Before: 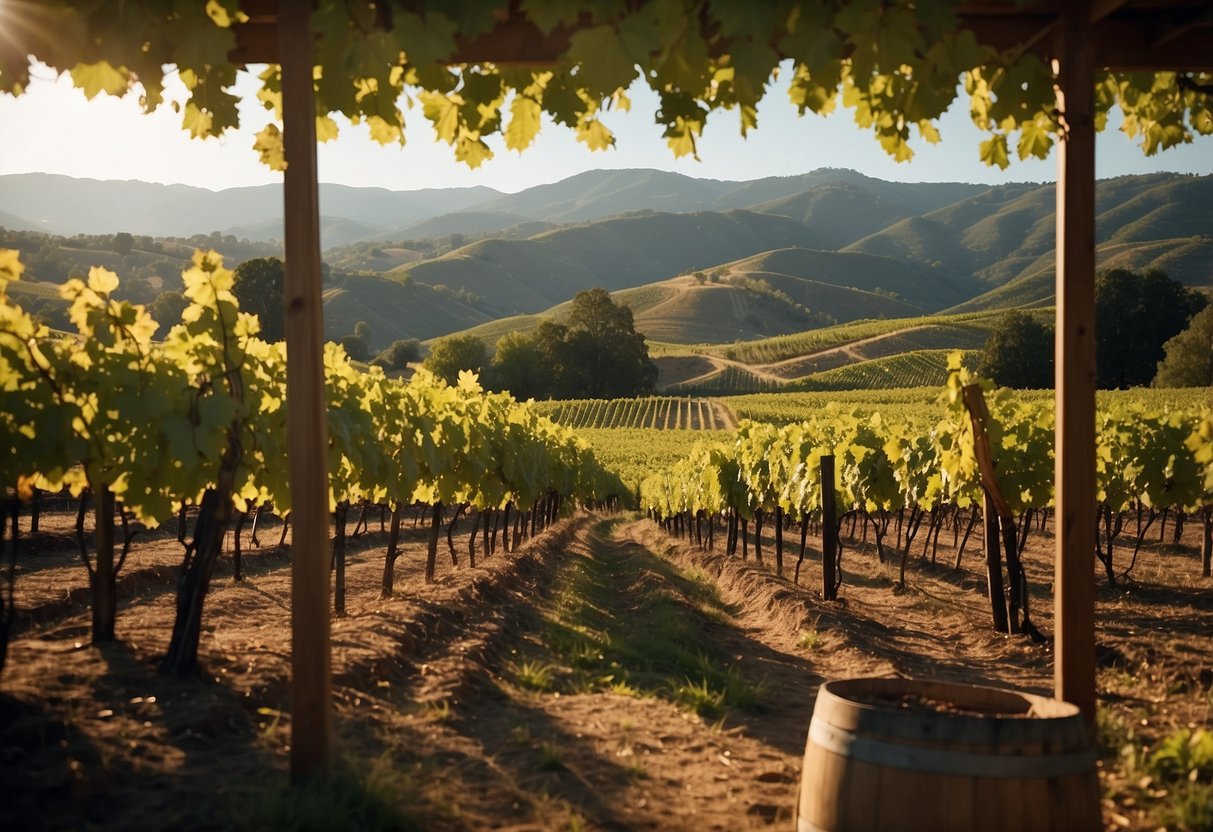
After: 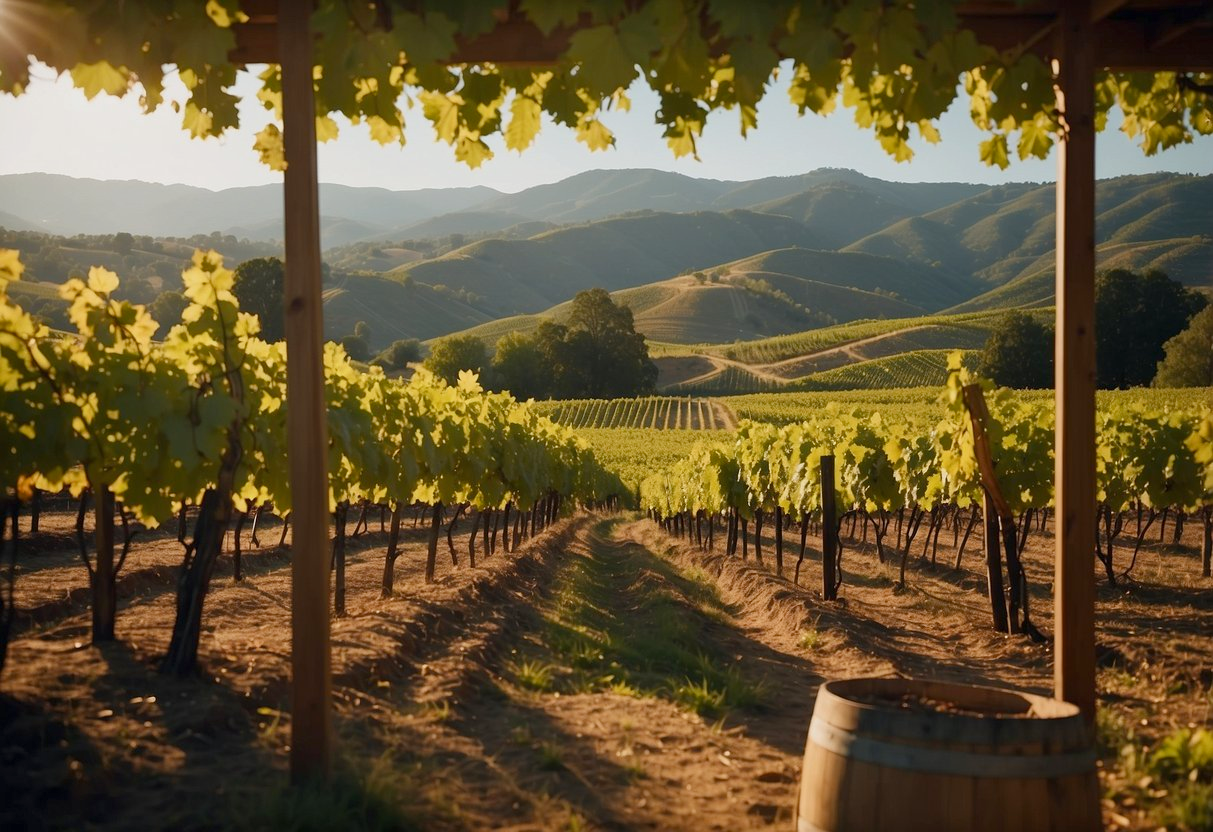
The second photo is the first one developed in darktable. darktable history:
color balance rgb: linear chroma grading › global chroma 0.954%, perceptual saturation grading › global saturation 1.785%, perceptual saturation grading › highlights -1.744%, perceptual saturation grading › mid-tones 4.374%, perceptual saturation grading › shadows 7.859%, contrast -10.238%
